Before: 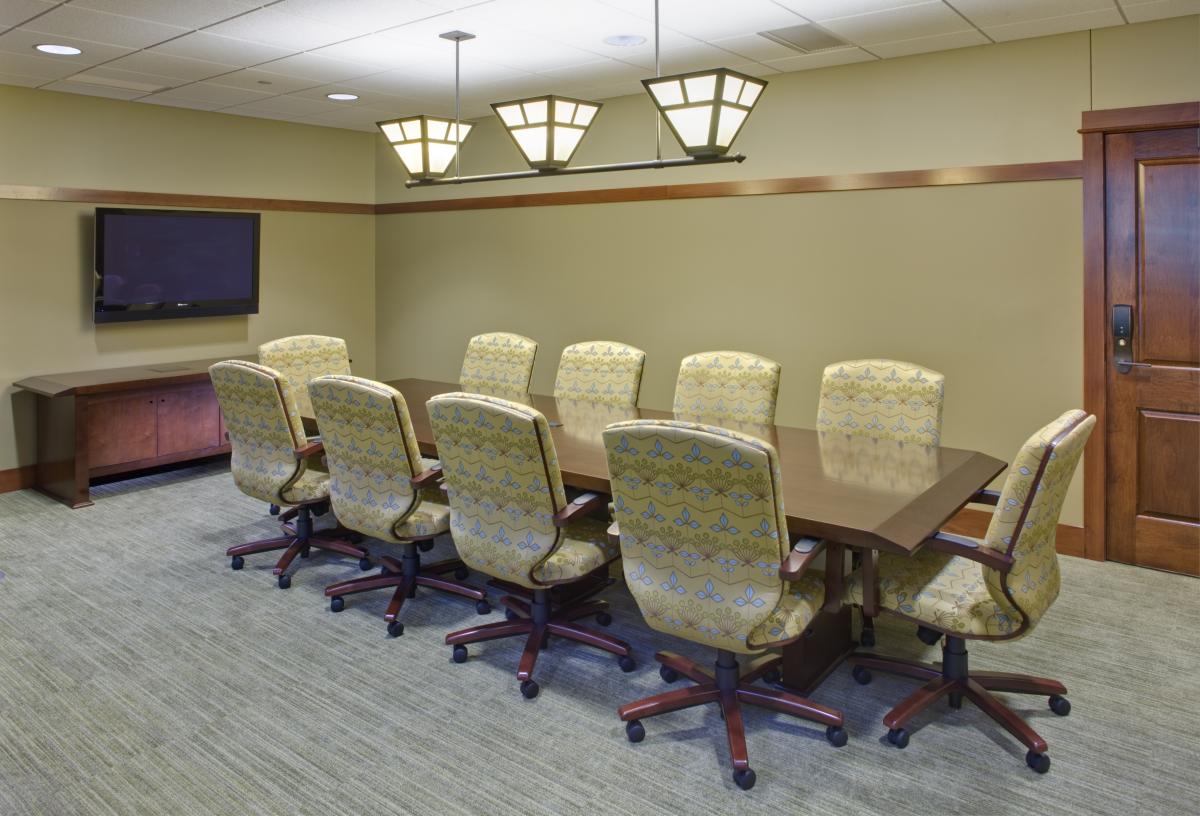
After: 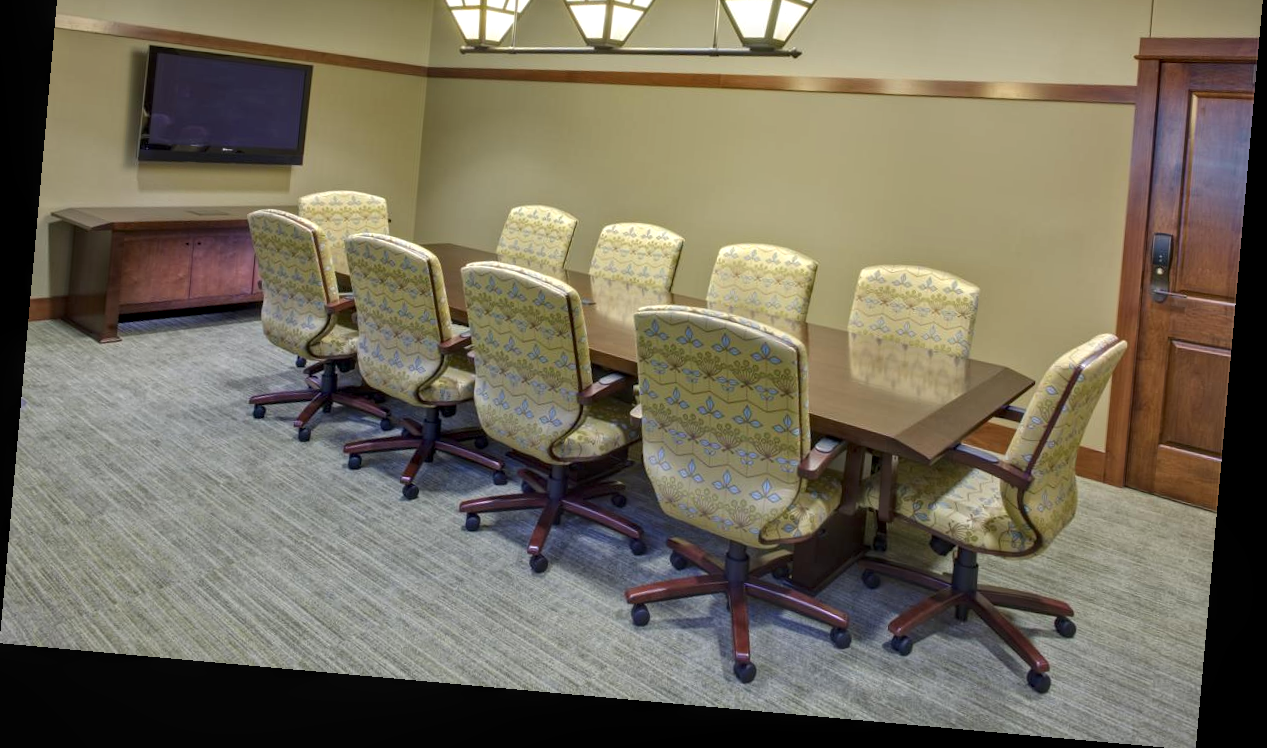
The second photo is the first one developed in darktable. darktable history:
tone equalizer: on, module defaults
crop and rotate: top 18.507%
rotate and perspective: rotation 5.12°, automatic cropping off
exposure: exposure 0.078 EV, compensate highlight preservation false
local contrast: on, module defaults
